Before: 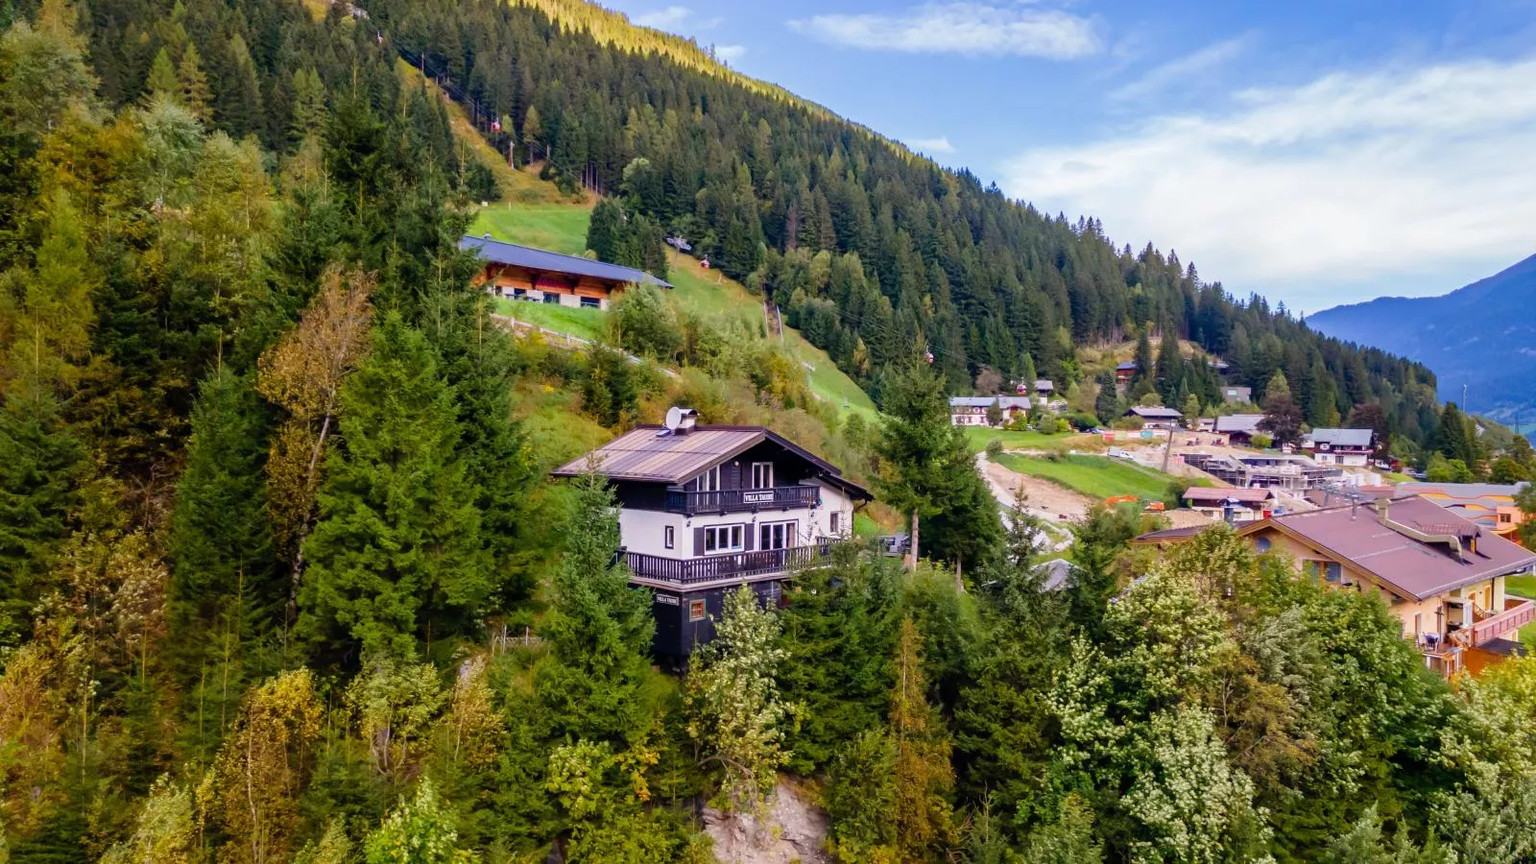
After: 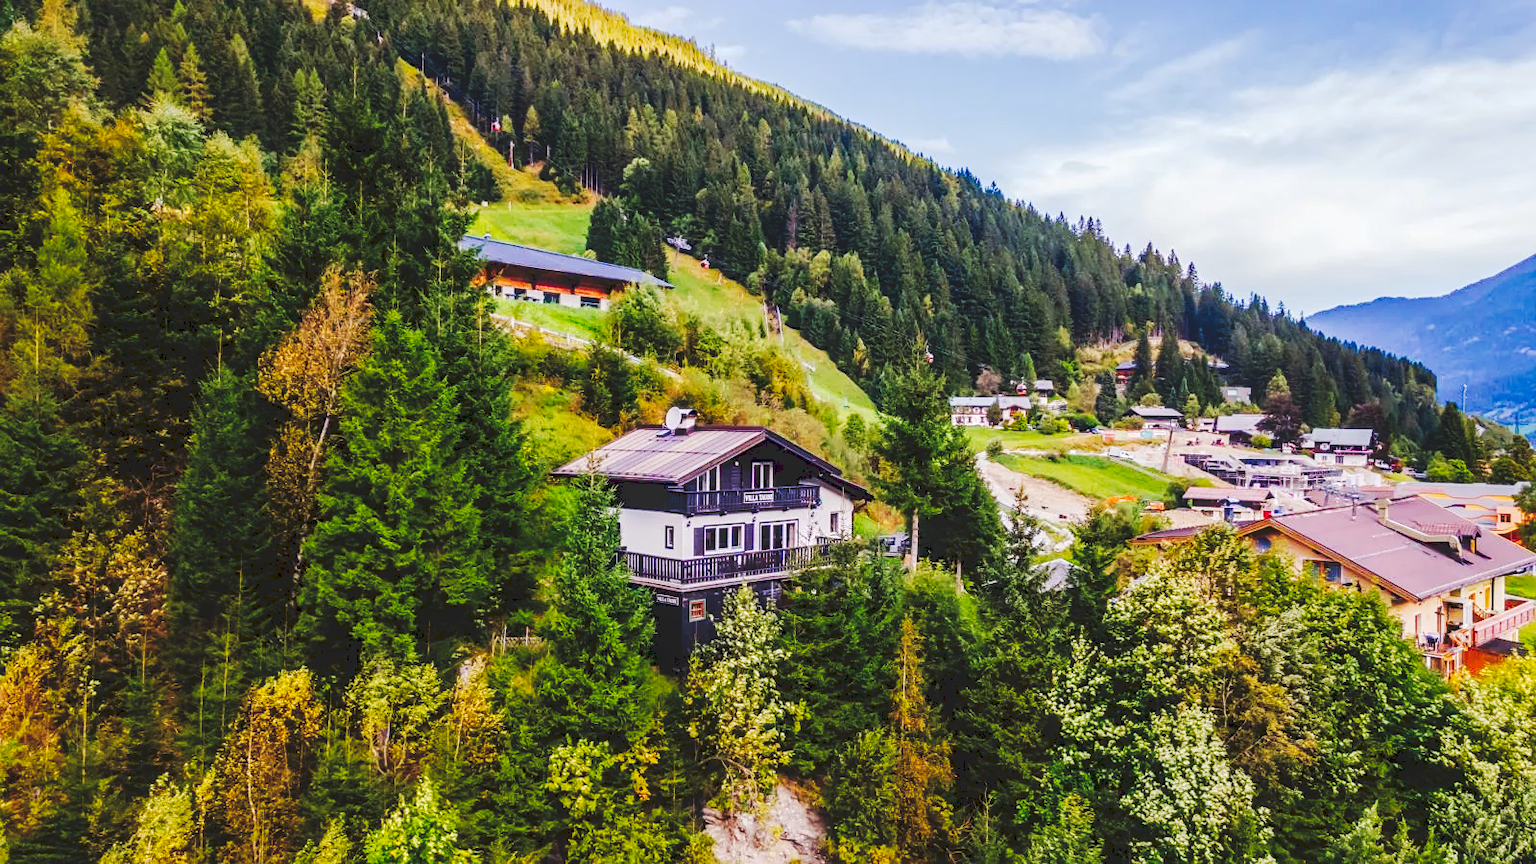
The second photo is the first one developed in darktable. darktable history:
tone curve: curves: ch0 [(0, 0) (0.003, 0.13) (0.011, 0.13) (0.025, 0.134) (0.044, 0.136) (0.069, 0.139) (0.1, 0.144) (0.136, 0.151) (0.177, 0.171) (0.224, 0.2) (0.277, 0.247) (0.335, 0.318) (0.399, 0.412) (0.468, 0.536) (0.543, 0.659) (0.623, 0.746) (0.709, 0.812) (0.801, 0.871) (0.898, 0.915) (1, 1)], preserve colors none
local contrast: on, module defaults
sharpen: amount 0.2
